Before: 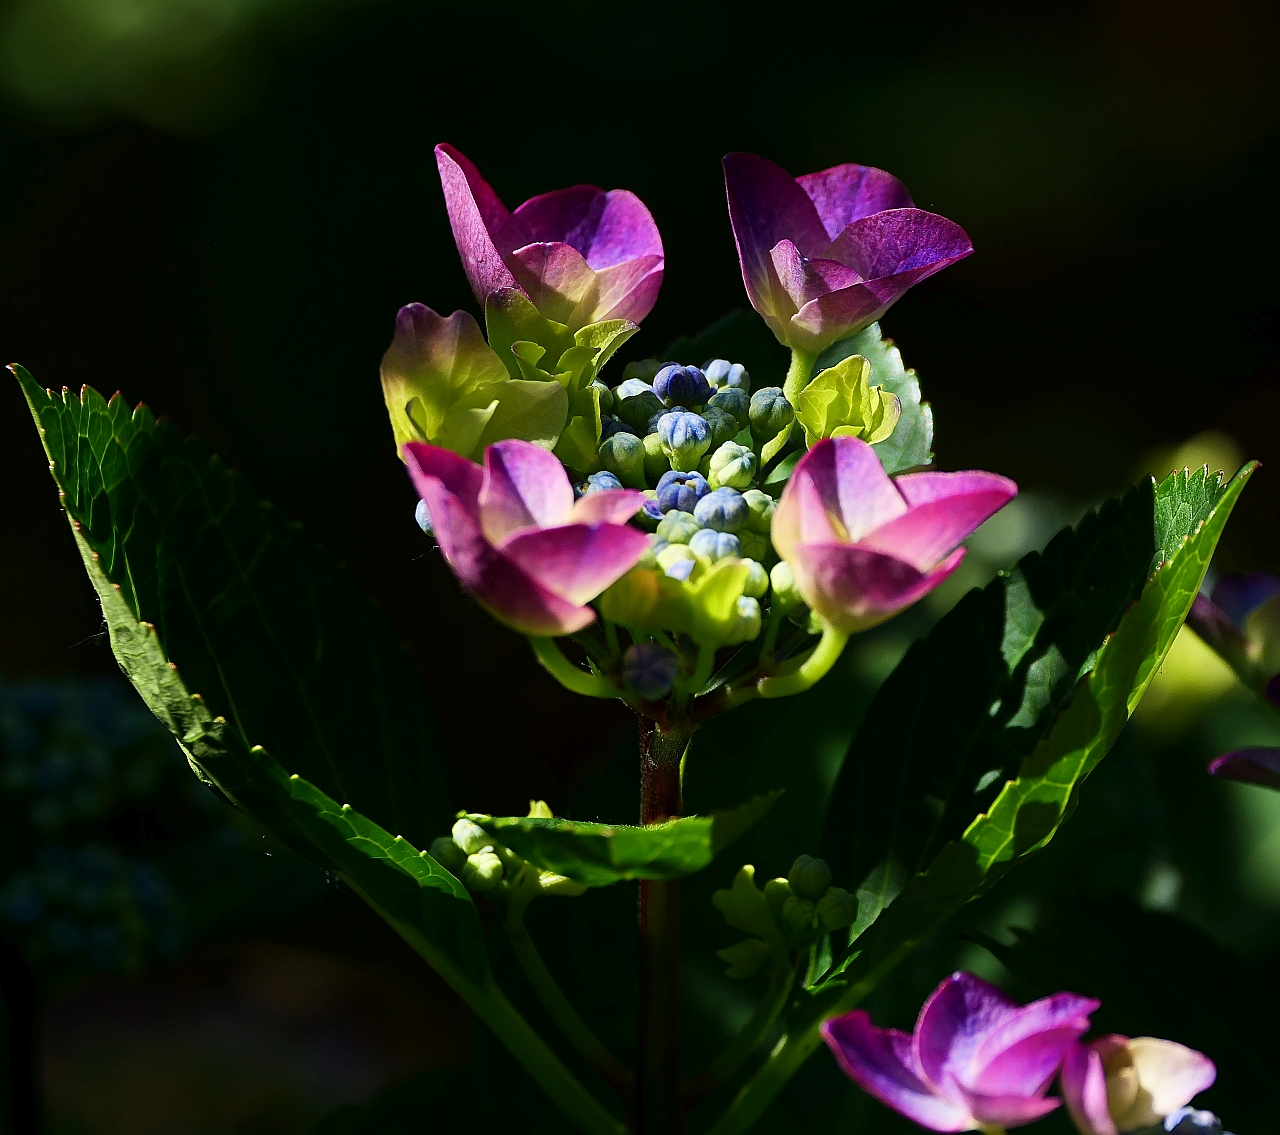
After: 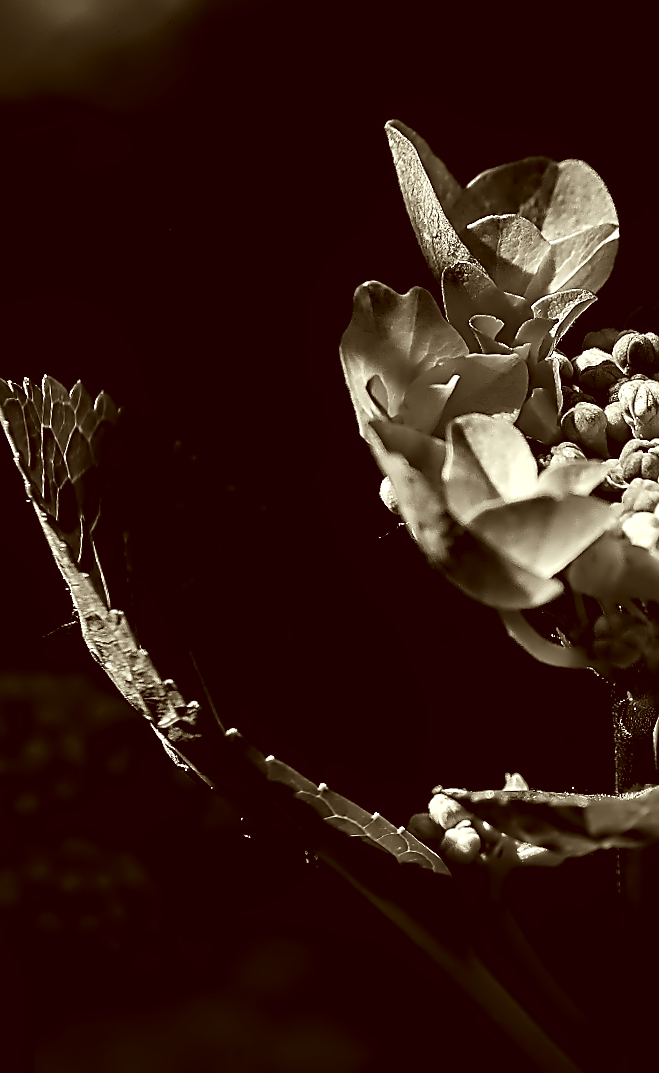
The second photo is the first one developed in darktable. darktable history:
rotate and perspective: rotation -2.12°, lens shift (vertical) 0.009, lens shift (horizontal) -0.008, automatic cropping original format, crop left 0.036, crop right 0.964, crop top 0.05, crop bottom 0.959
color balance rgb: shadows lift › hue 87.51°, highlights gain › chroma 1.62%, highlights gain › hue 55.1°, global offset › chroma 0.06%, global offset › hue 253.66°, linear chroma grading › global chroma 0.5%
exposure: black level correction 0.001, exposure 0.3 EV, compensate highlight preservation false
color calibration: output gray [0.21, 0.42, 0.37, 0], gray › normalize channels true, illuminant same as pipeline (D50), adaptation XYZ, x 0.346, y 0.359, gamut compression 0
contrast equalizer: octaves 7, y [[0.5, 0.542, 0.583, 0.625, 0.667, 0.708], [0.5 ×6], [0.5 ×6], [0, 0.033, 0.067, 0.1, 0.133, 0.167], [0, 0.05, 0.1, 0.15, 0.2, 0.25]]
sharpen: on, module defaults
crop: left 0.587%, right 45.588%, bottom 0.086%
color correction: highlights a* -5.94, highlights b* 9.48, shadows a* 10.12, shadows b* 23.94
